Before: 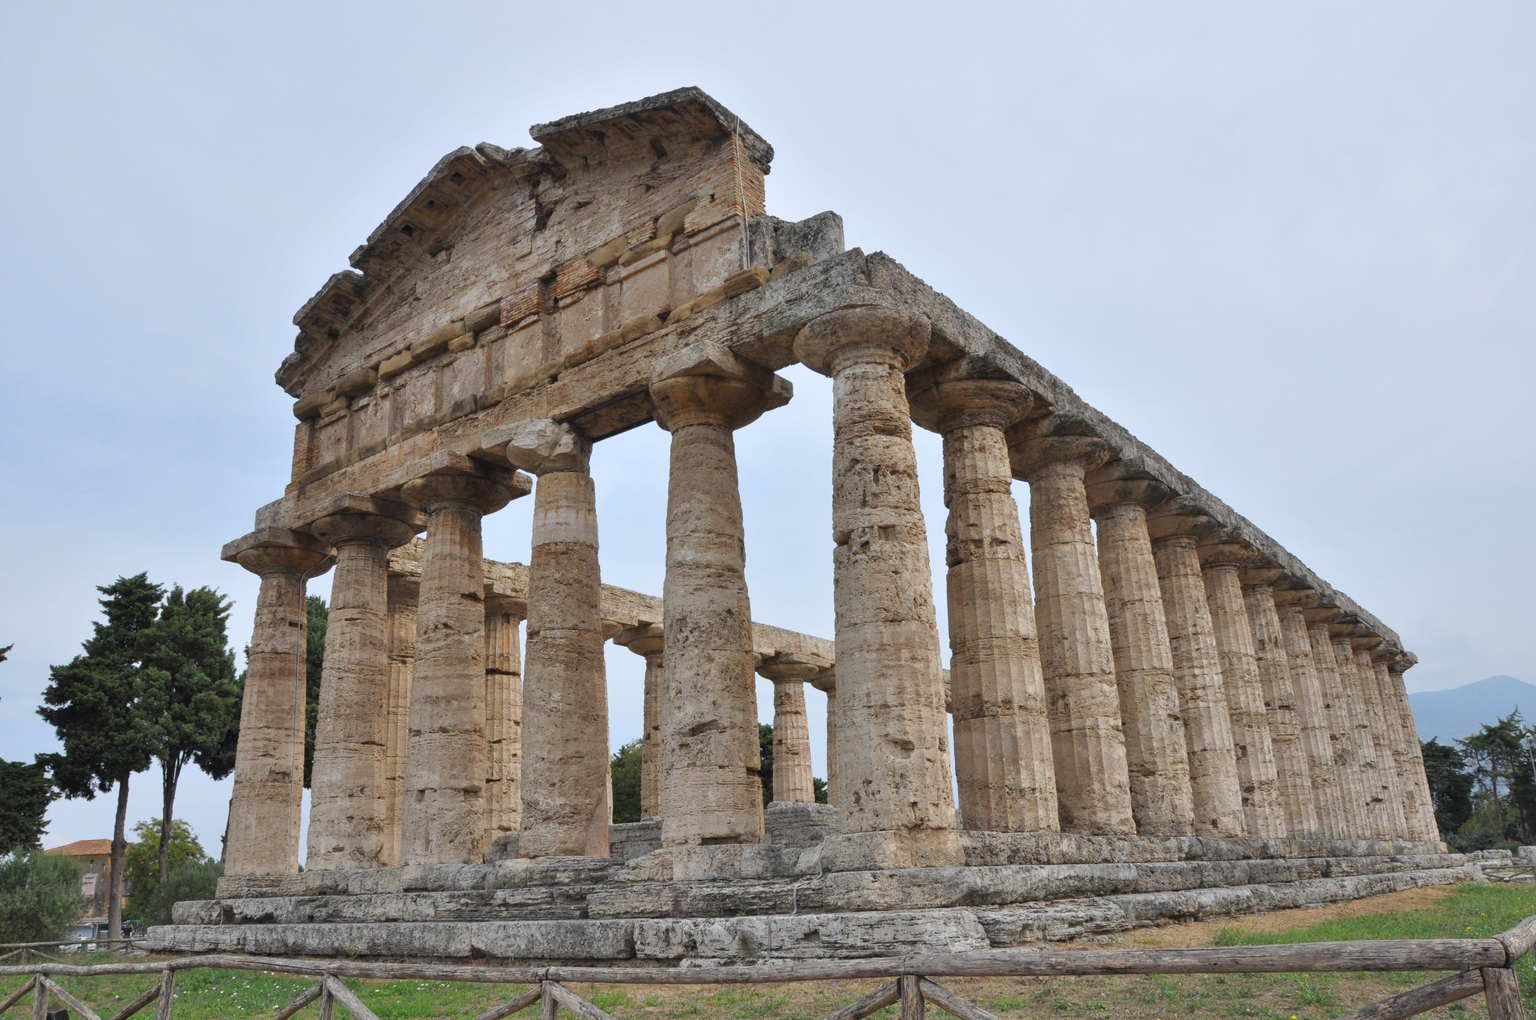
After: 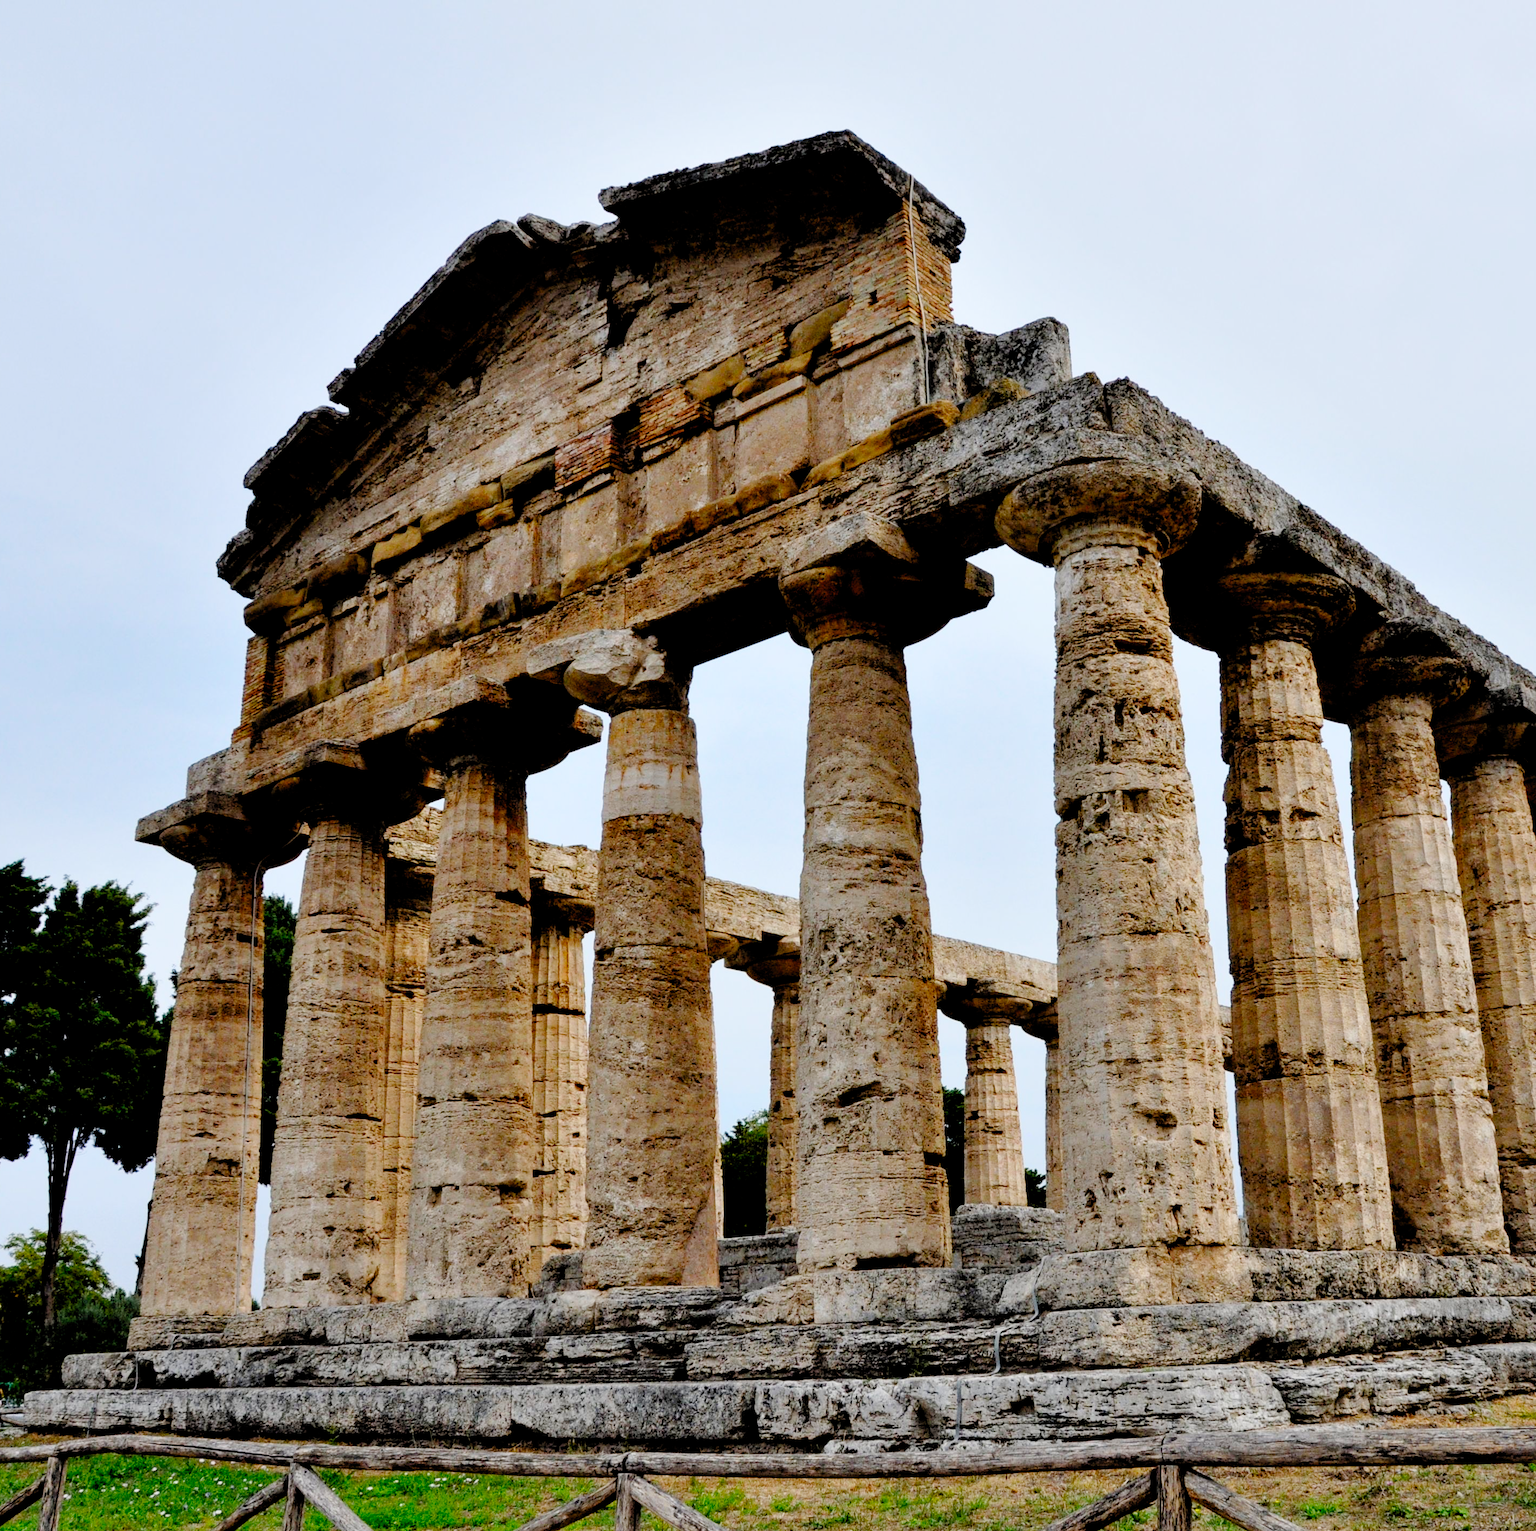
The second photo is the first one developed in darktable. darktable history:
crop and rotate: left 8.553%, right 24.852%
filmic rgb: middle gray luminance 13.31%, black relative exposure -2.09 EV, white relative exposure 3.11 EV, threshold 3 EV, target black luminance 0%, hardness 1.81, latitude 59.15%, contrast 1.718, highlights saturation mix 4.97%, shadows ↔ highlights balance -37.4%, preserve chrominance no, color science v4 (2020), enable highlight reconstruction true
